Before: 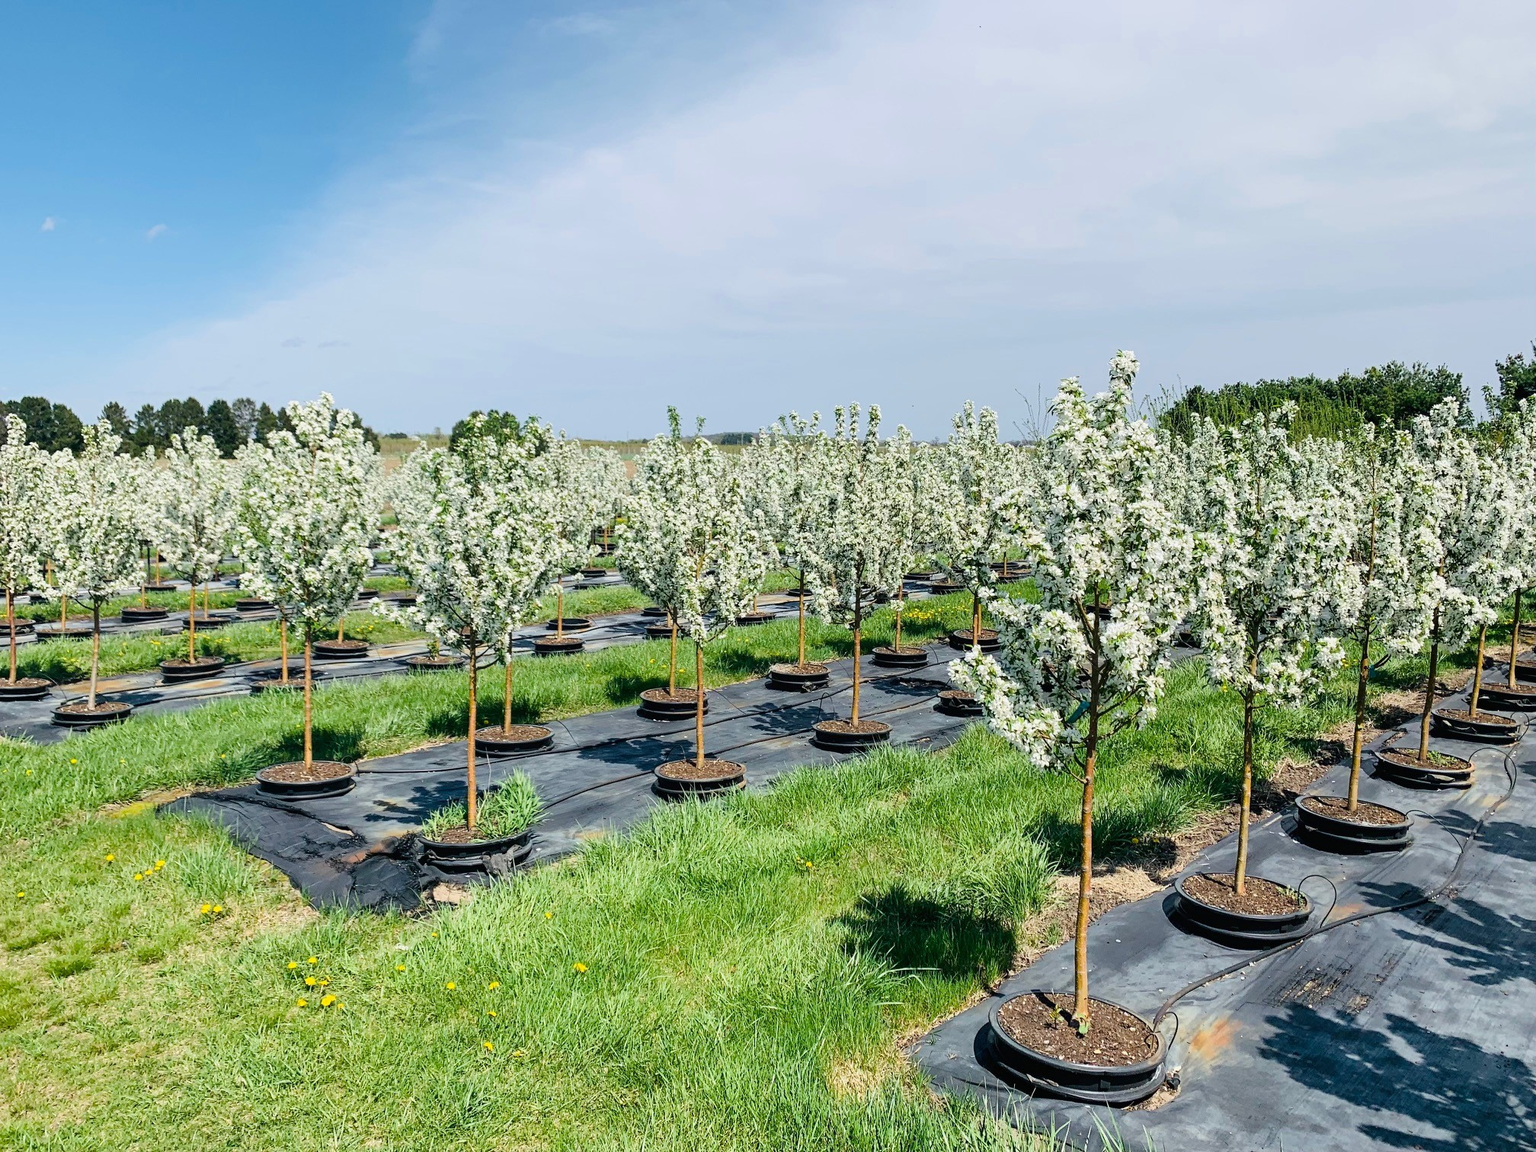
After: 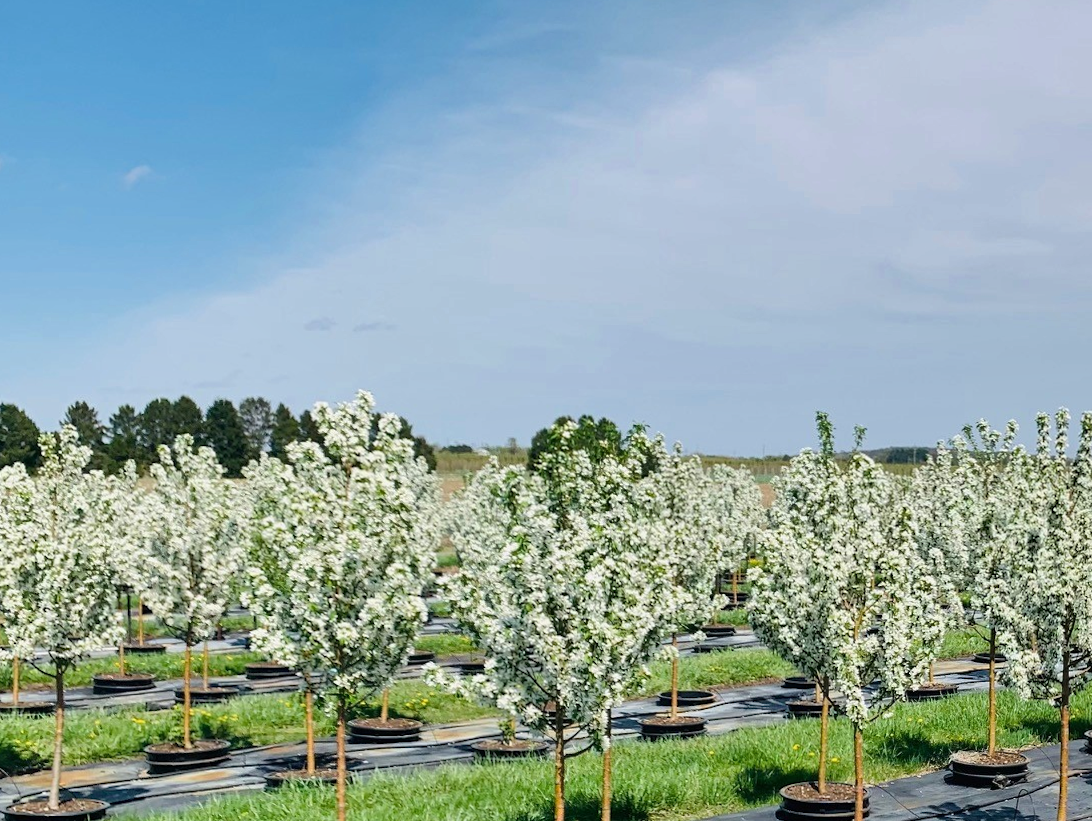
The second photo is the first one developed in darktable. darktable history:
crop and rotate: left 3.047%, top 7.509%, right 42.236%, bottom 37.598%
shadows and highlights: shadows 60, soften with gaussian
rotate and perspective: rotation 0.174°, lens shift (vertical) 0.013, lens shift (horizontal) 0.019, shear 0.001, automatic cropping original format, crop left 0.007, crop right 0.991, crop top 0.016, crop bottom 0.997
